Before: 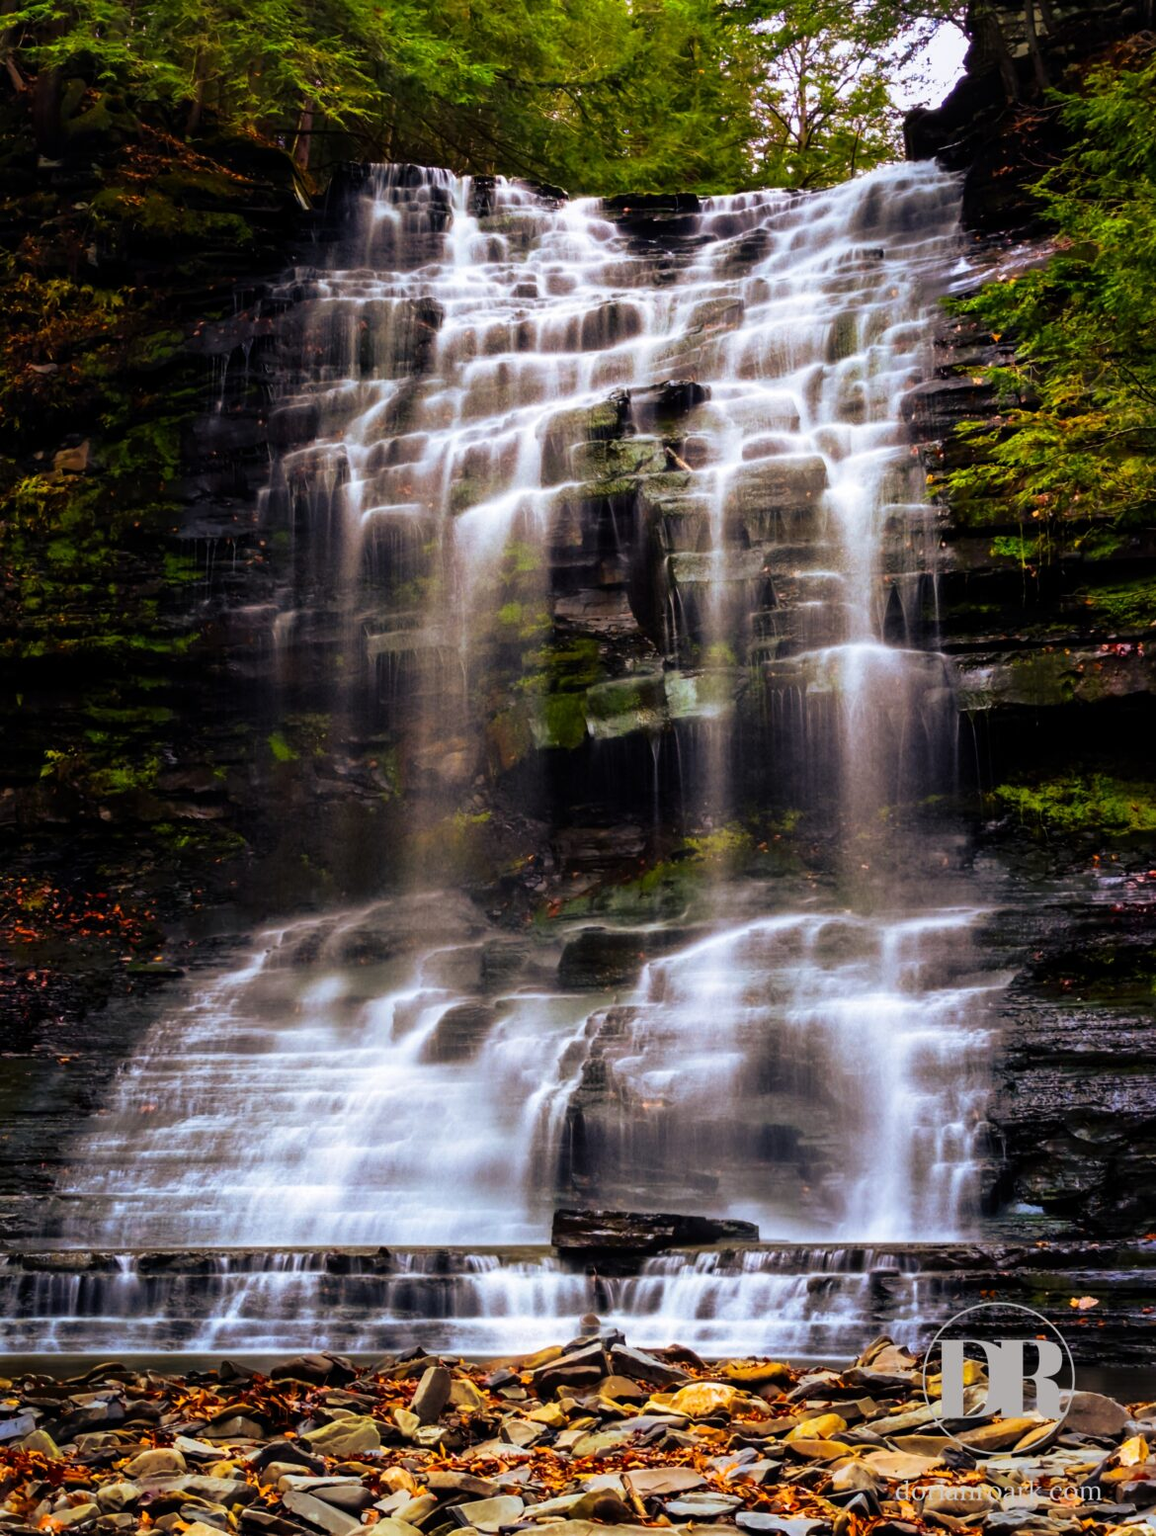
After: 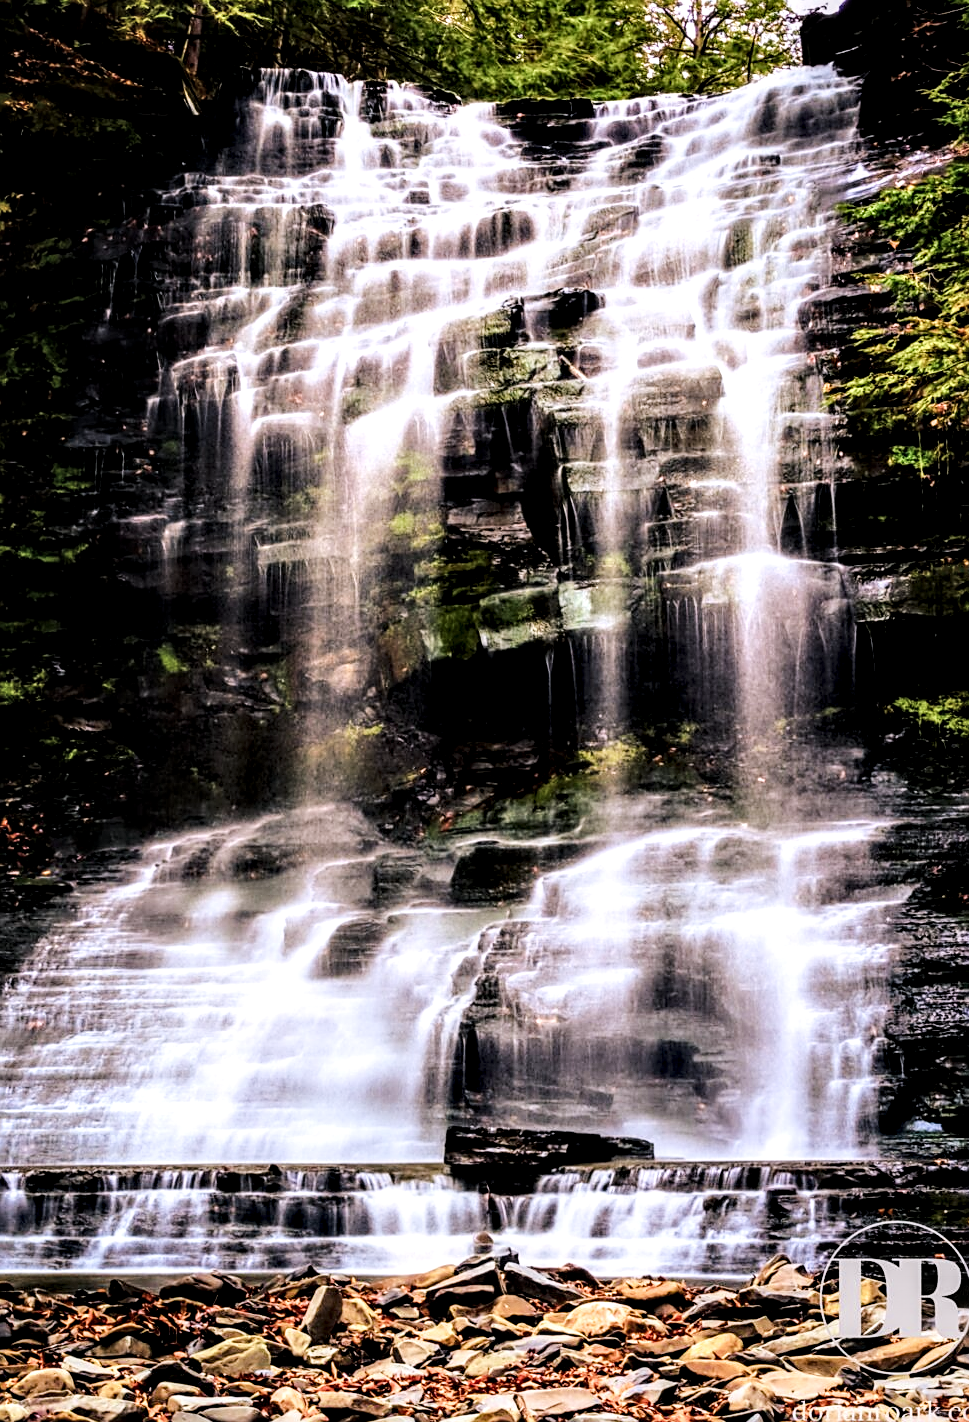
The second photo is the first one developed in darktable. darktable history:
crop: left 9.807%, top 6.259%, right 7.334%, bottom 2.177%
contrast equalizer: octaves 7, y [[0.6 ×6], [0.55 ×6], [0 ×6], [0 ×6], [0 ×6]], mix -0.3
filmic rgb: black relative exposure -7.65 EV, white relative exposure 4.56 EV, hardness 3.61
exposure: black level correction 0, exposure 0.7 EV, compensate exposure bias true, compensate highlight preservation false
sharpen: on, module defaults
local contrast: highlights 65%, shadows 54%, detail 169%, midtone range 0.514
color balance rgb: shadows lift › chroma 2%, shadows lift › hue 135.47°, highlights gain › chroma 2%, highlights gain › hue 291.01°, global offset › luminance 0.5%, perceptual saturation grading › global saturation -10.8%, perceptual saturation grading › highlights -26.83%, perceptual saturation grading › shadows 21.25%, perceptual brilliance grading › highlights 17.77%, perceptual brilliance grading › mid-tones 31.71%, perceptual brilliance grading › shadows -31.01%, global vibrance 24.91%
